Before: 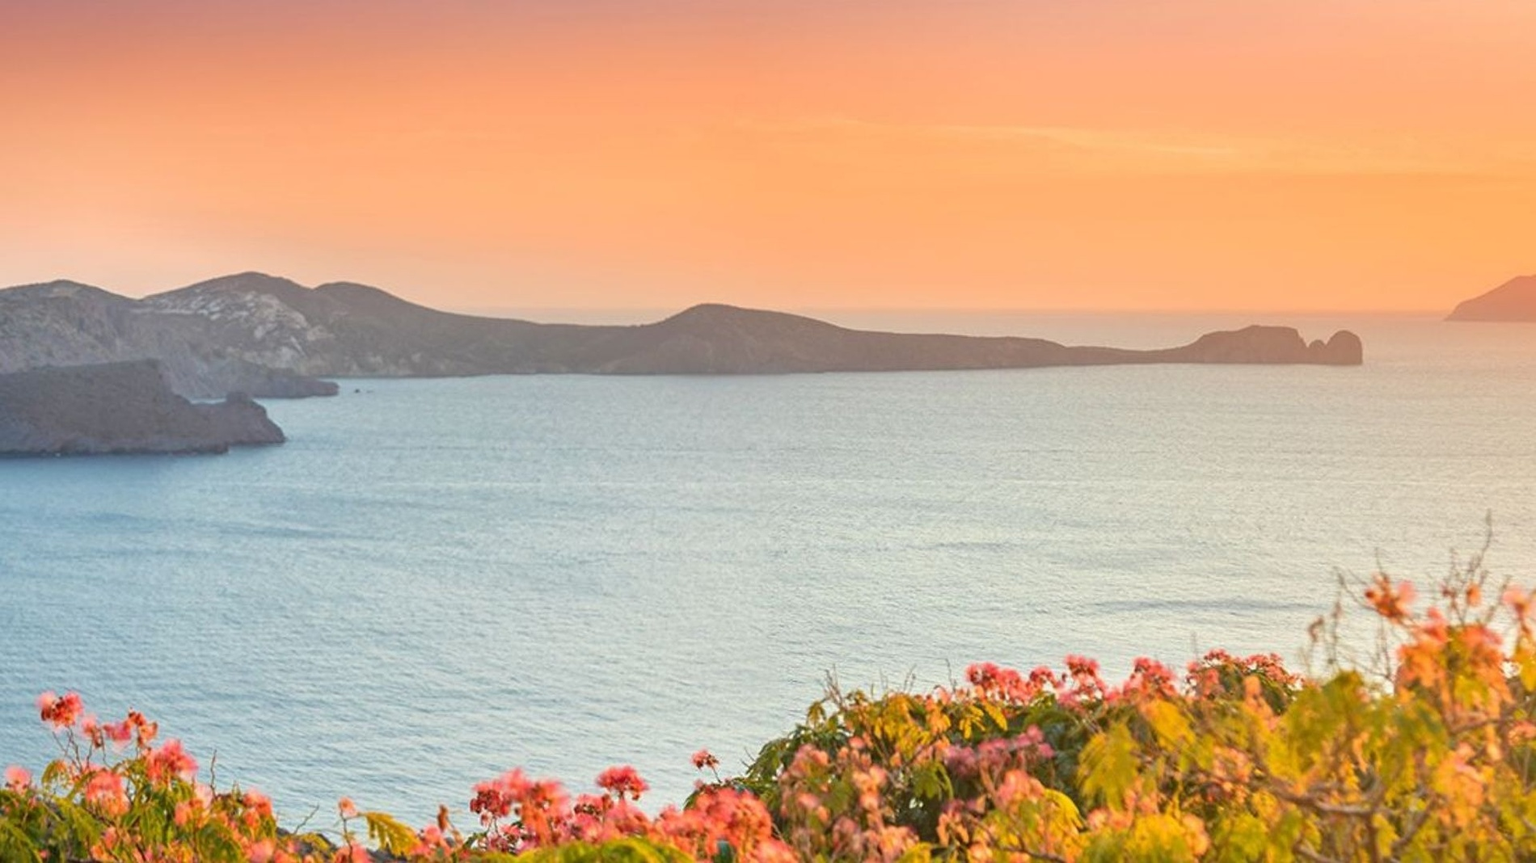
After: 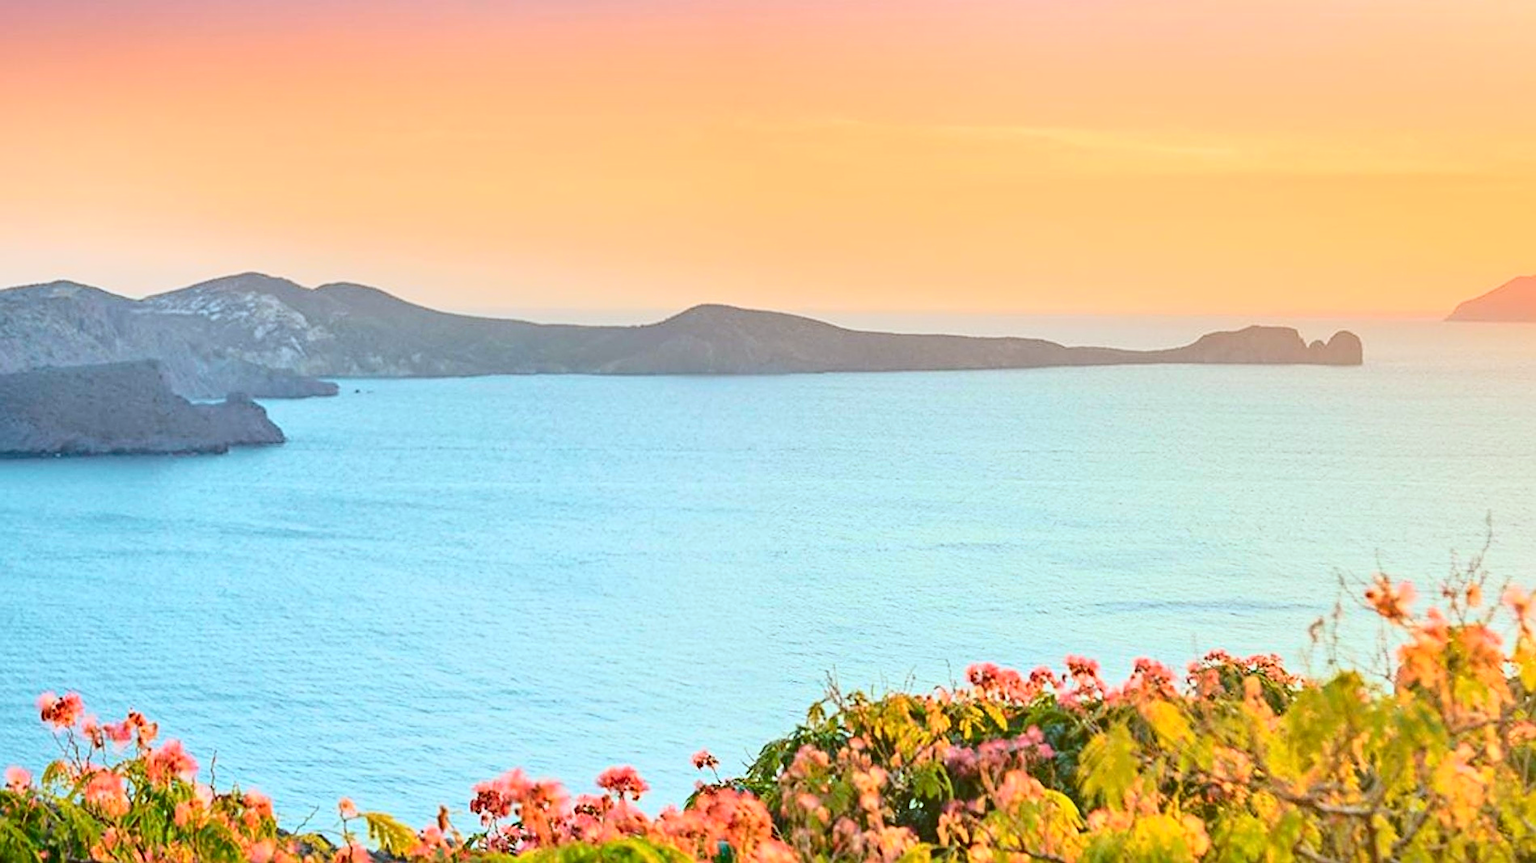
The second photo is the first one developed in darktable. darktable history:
sharpen: on, module defaults
tone curve: curves: ch0 [(0, 0) (0.114, 0.083) (0.303, 0.285) (0.447, 0.51) (0.602, 0.697) (0.772, 0.866) (0.999, 0.978)]; ch1 [(0, 0) (0.389, 0.352) (0.458, 0.433) (0.486, 0.474) (0.509, 0.505) (0.535, 0.528) (0.57, 0.579) (0.696, 0.706) (1, 1)]; ch2 [(0, 0) (0.369, 0.388) (0.449, 0.431) (0.501, 0.5) (0.528, 0.527) (0.589, 0.608) (0.697, 0.721) (1, 1)], color space Lab, independent channels, preserve colors none
color correction: highlights a* 0.816, highlights b* 2.78, saturation 1.1
color calibration: illuminant F (fluorescent), F source F9 (Cool White Deluxe 4150 K) – high CRI, x 0.374, y 0.373, temperature 4158.34 K
